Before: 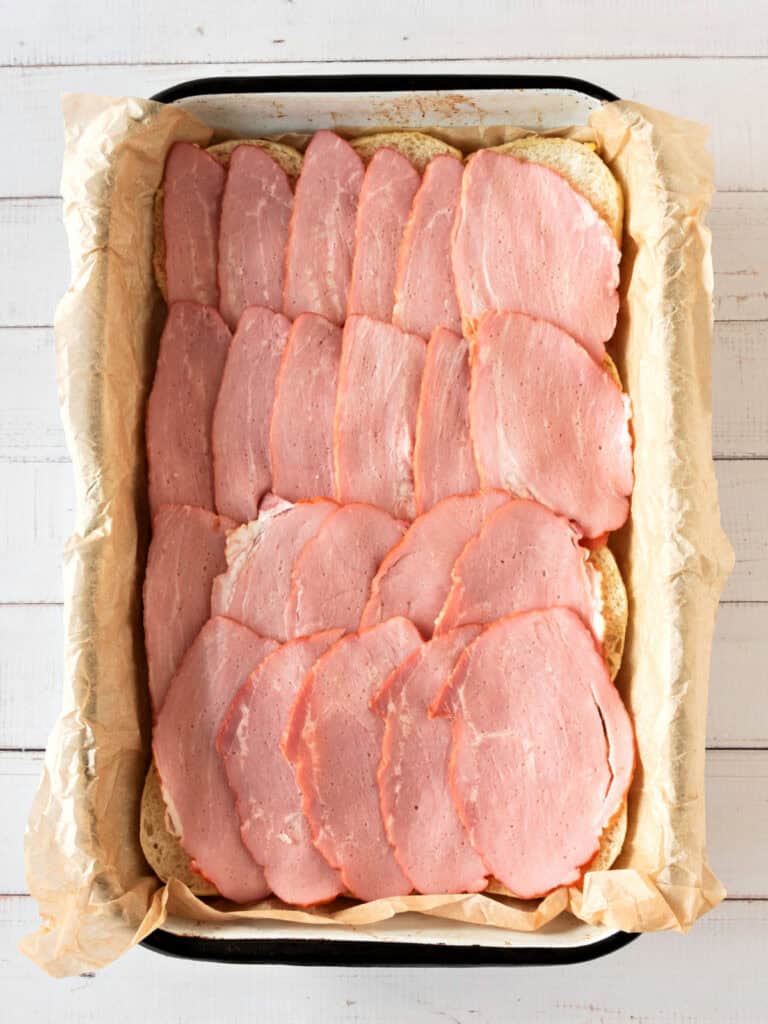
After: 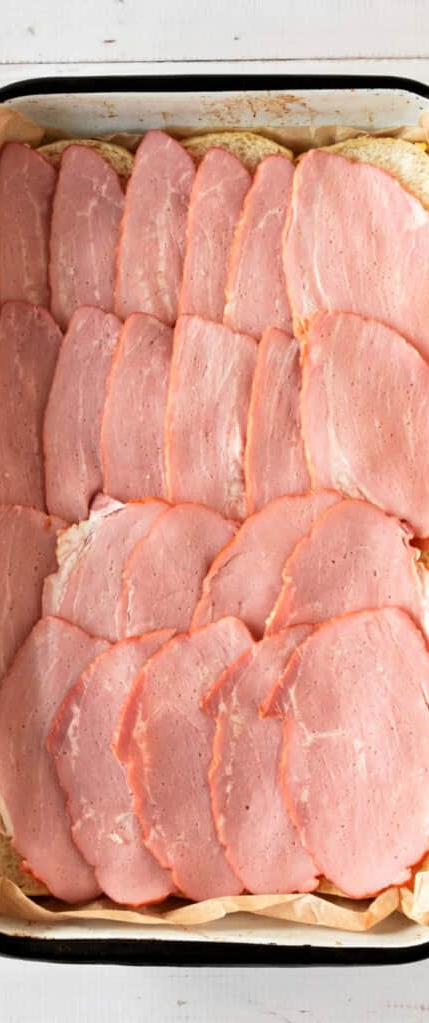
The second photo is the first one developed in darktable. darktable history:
crop: left 22.027%, right 22.113%, bottom 0.011%
